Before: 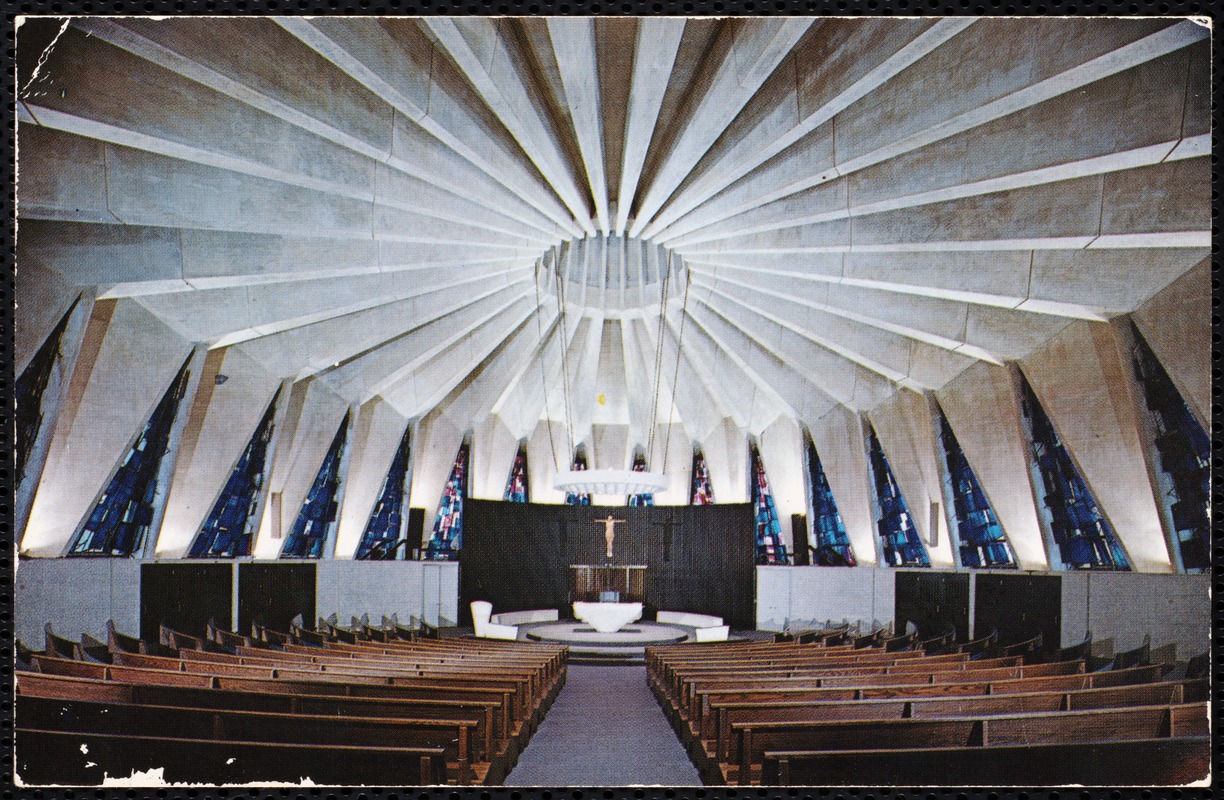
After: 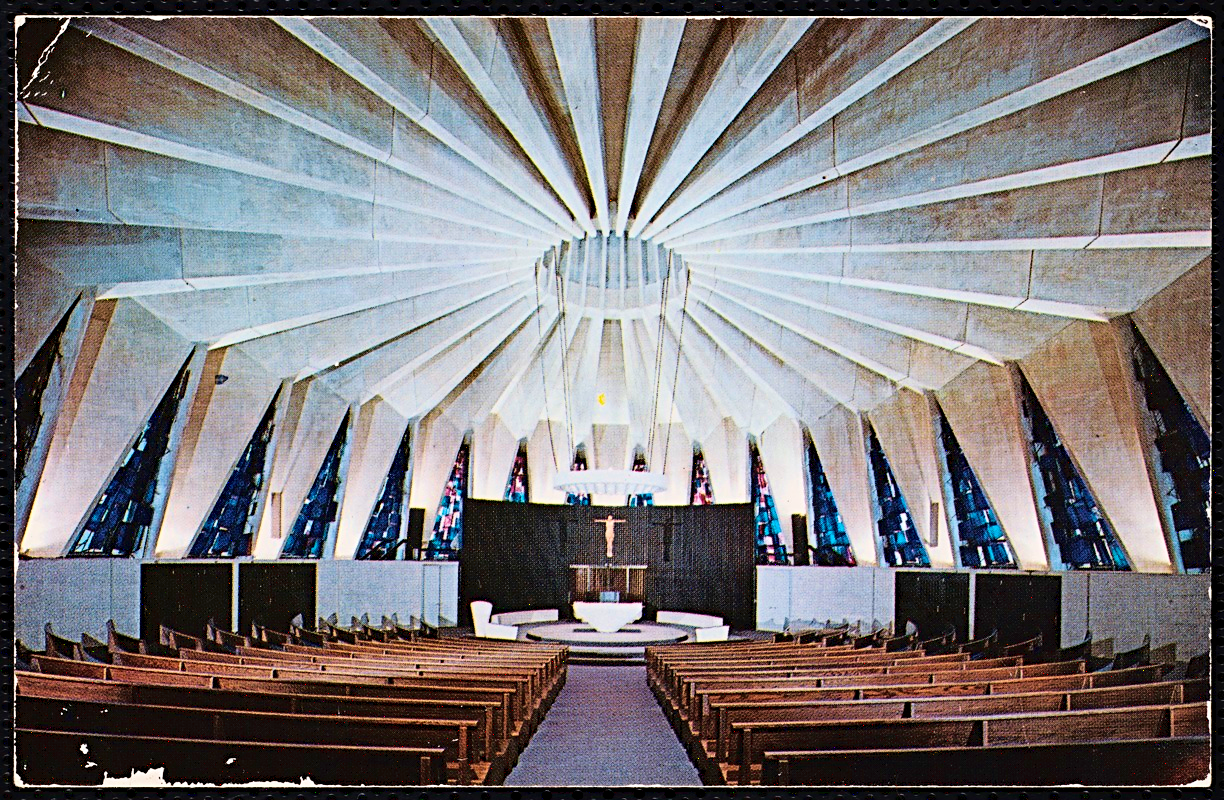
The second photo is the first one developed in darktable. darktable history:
velvia: on, module defaults
sharpen: radius 3.127
tone curve: curves: ch0 [(0, 0.022) (0.114, 0.088) (0.282, 0.316) (0.446, 0.511) (0.613, 0.693) (0.786, 0.843) (0.999, 0.949)]; ch1 [(0, 0) (0.395, 0.343) (0.463, 0.427) (0.486, 0.474) (0.503, 0.5) (0.535, 0.522) (0.555, 0.566) (0.594, 0.614) (0.755, 0.793) (1, 1)]; ch2 [(0, 0) (0.369, 0.388) (0.449, 0.431) (0.501, 0.5) (0.528, 0.517) (0.561, 0.59) (0.612, 0.646) (0.697, 0.721) (1, 1)]
haze removal: compatibility mode true, adaptive false
